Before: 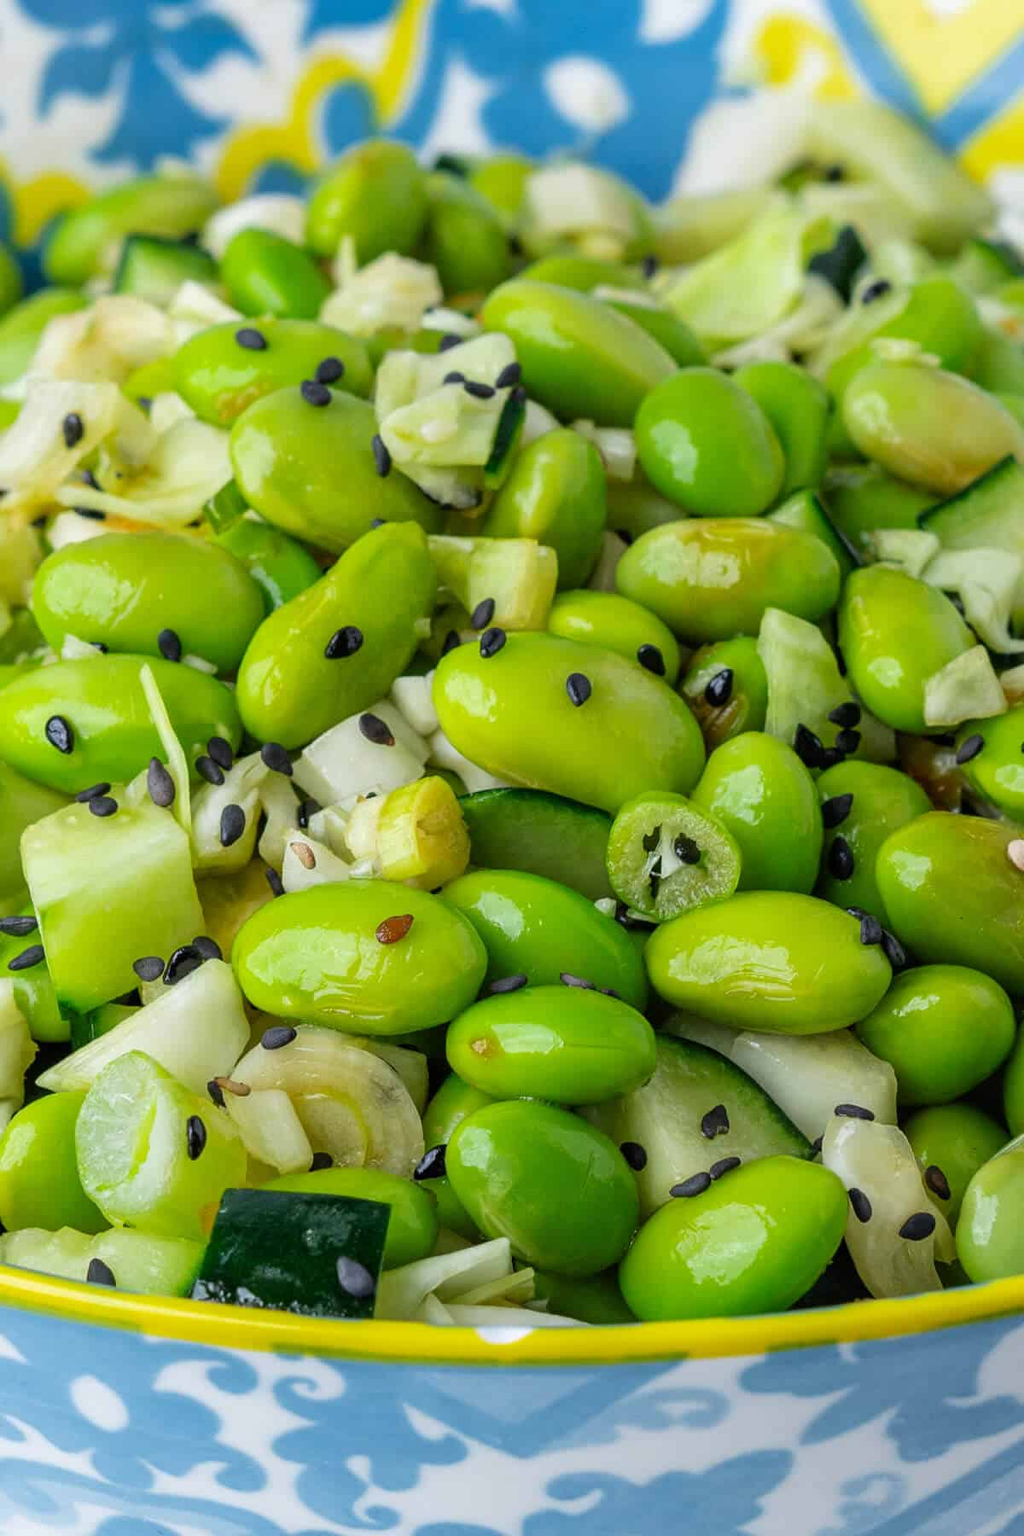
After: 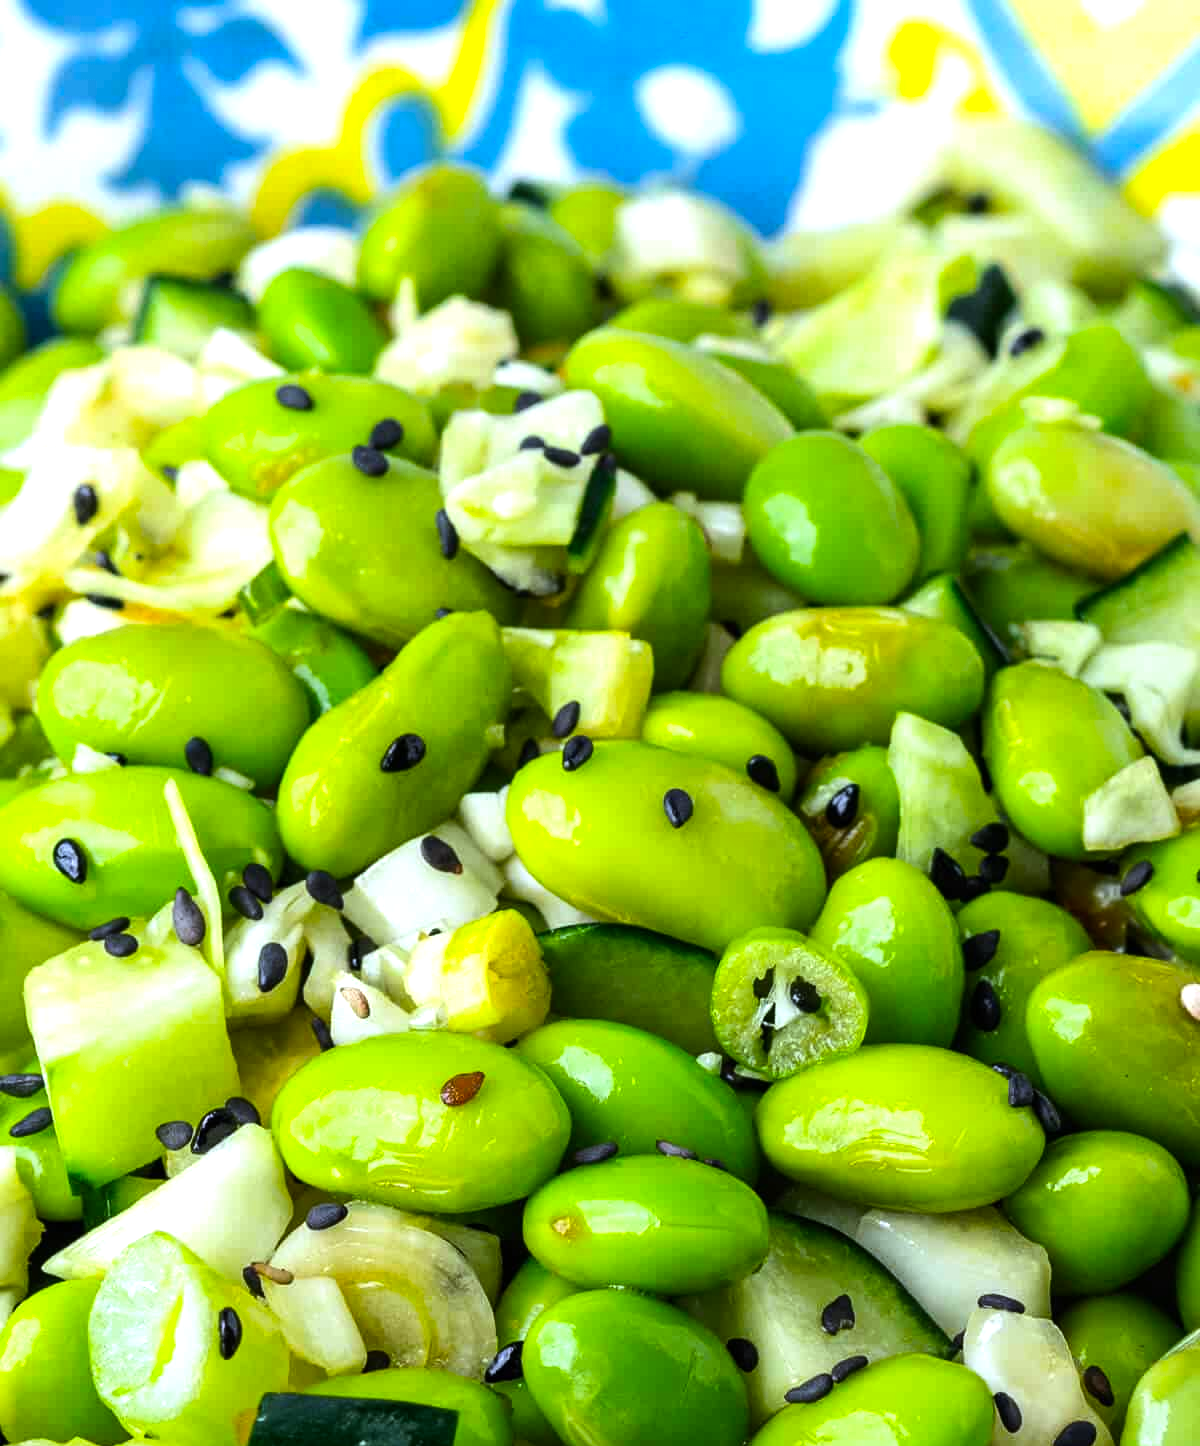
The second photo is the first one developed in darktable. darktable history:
tone equalizer: -8 EV -0.75 EV, -7 EV -0.7 EV, -6 EV -0.6 EV, -5 EV -0.4 EV, -3 EV 0.4 EV, -2 EV 0.6 EV, -1 EV 0.7 EV, +0 EV 0.75 EV, edges refinement/feathering 500, mask exposure compensation -1.57 EV, preserve details no
color balance rgb: linear chroma grading › global chroma 3.45%, perceptual saturation grading › global saturation 11.24%, perceptual brilliance grading › global brilliance 3.04%, global vibrance 2.8%
crop: bottom 19.644%
white balance: red 0.954, blue 1.079
